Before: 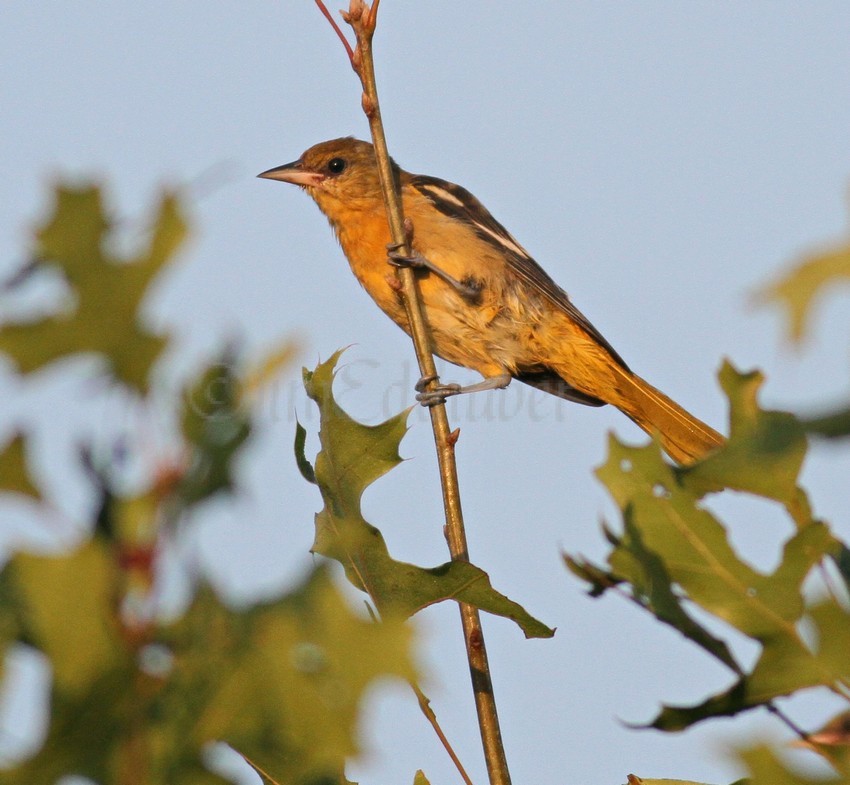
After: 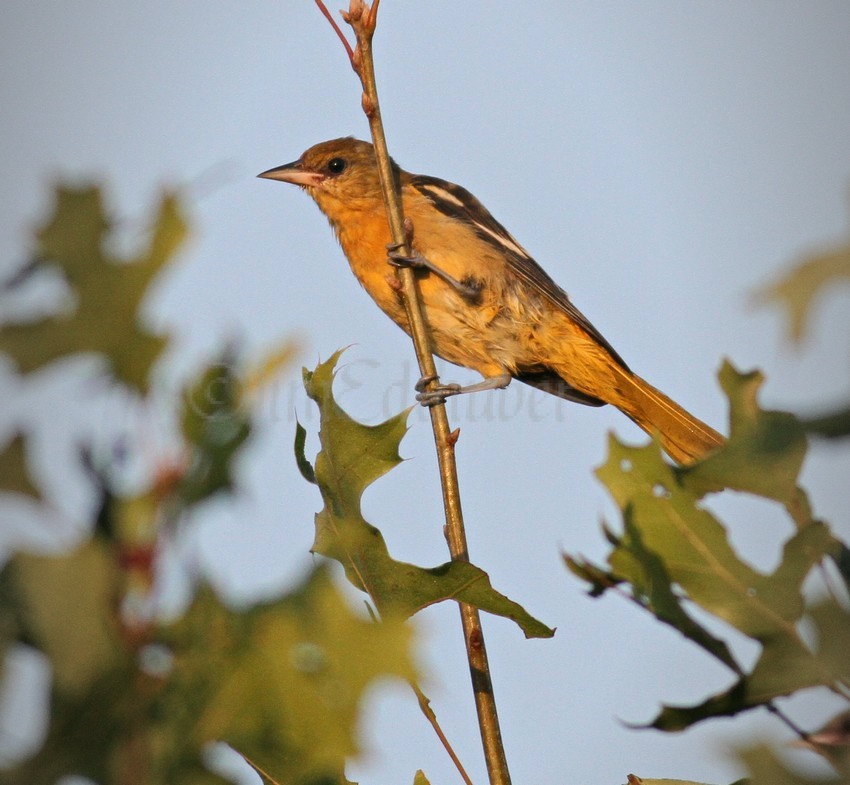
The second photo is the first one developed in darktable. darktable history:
contrast brightness saturation: contrast 0.07
vignetting: fall-off start 97%, fall-off radius 100%, width/height ratio 0.609, unbound false
